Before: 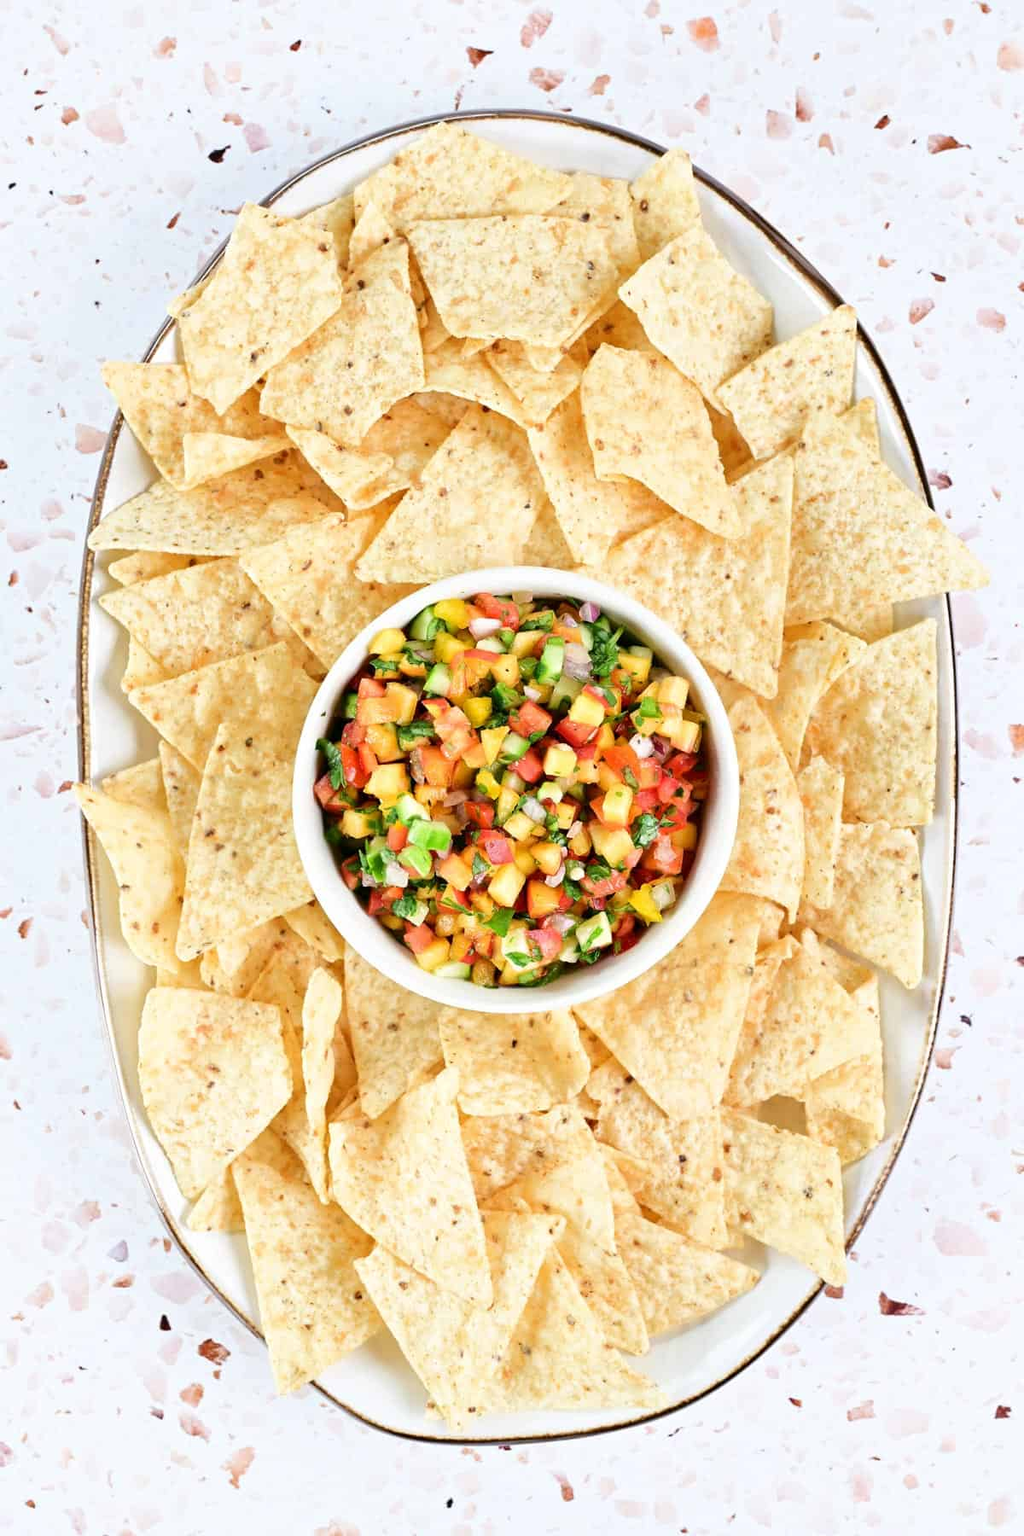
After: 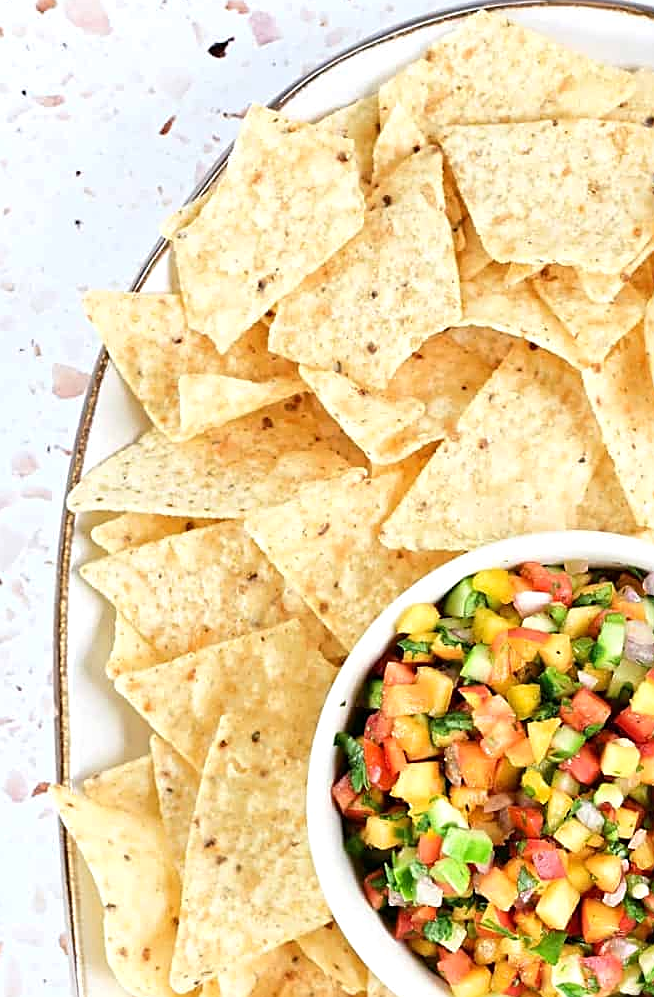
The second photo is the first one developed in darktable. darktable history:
crop and rotate: left 3.047%, top 7.412%, right 42.412%, bottom 37.179%
sharpen: on, module defaults
exposure: exposure 0.127 EV, compensate highlight preservation false
